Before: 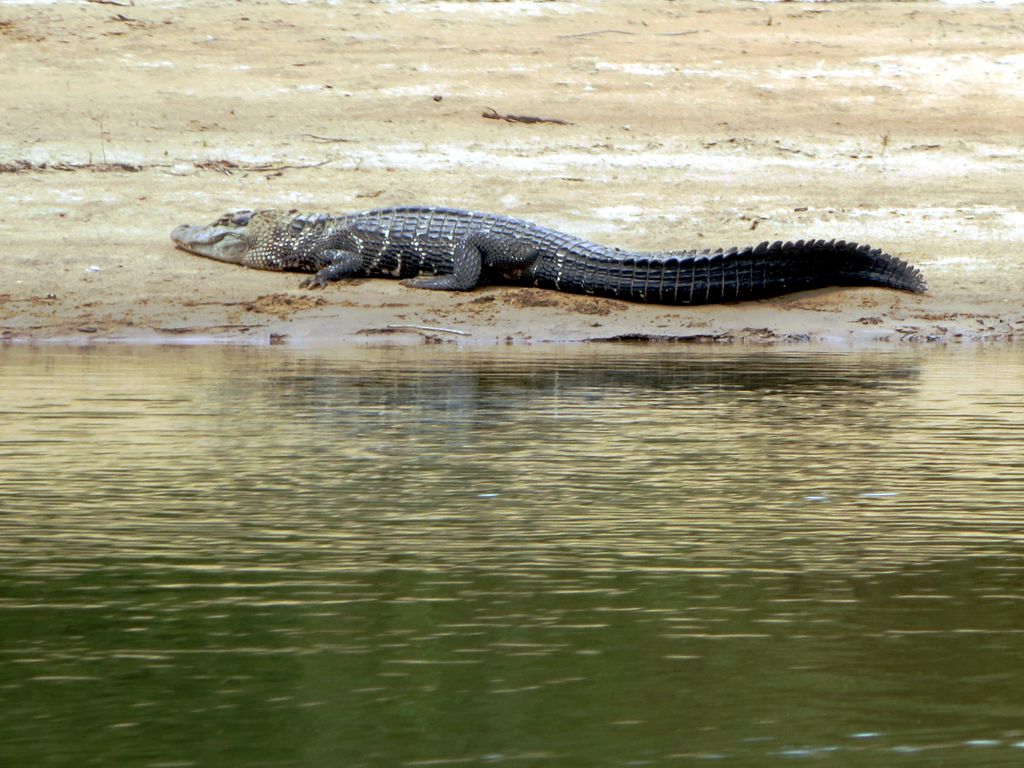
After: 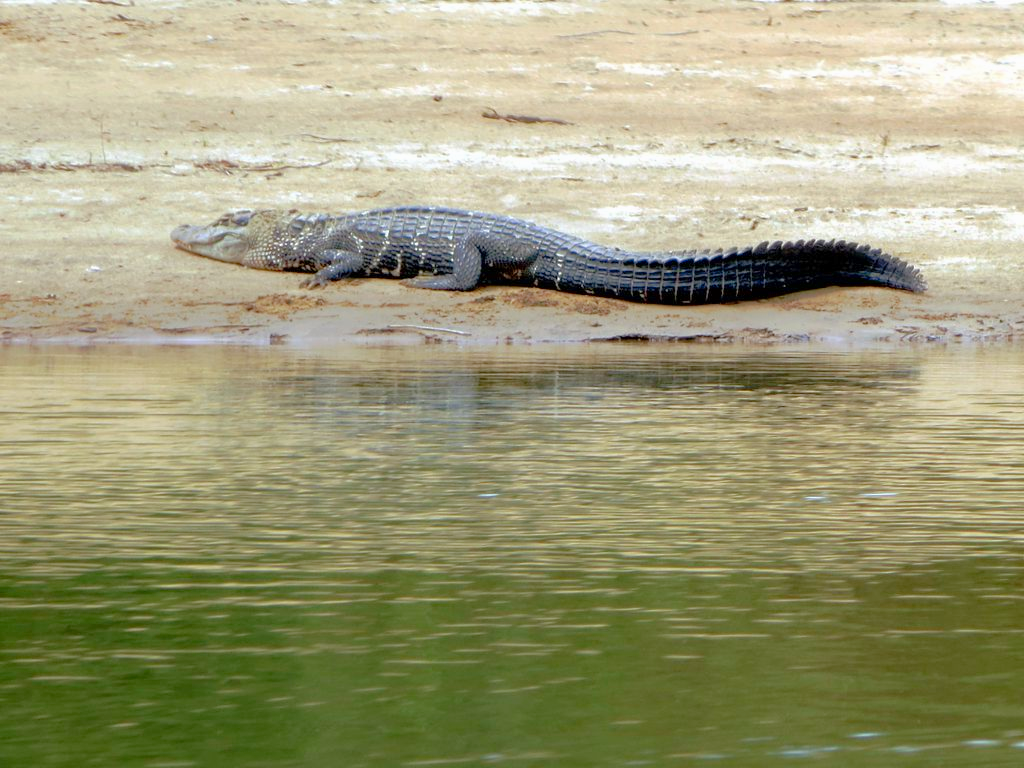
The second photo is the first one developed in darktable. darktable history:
exposure: exposure -0.021 EV, compensate highlight preservation false
tone curve: curves: ch0 [(0, 0) (0.004, 0.008) (0.077, 0.156) (0.169, 0.29) (0.774, 0.774) (1, 1)], color space Lab, linked channels, preserve colors none
